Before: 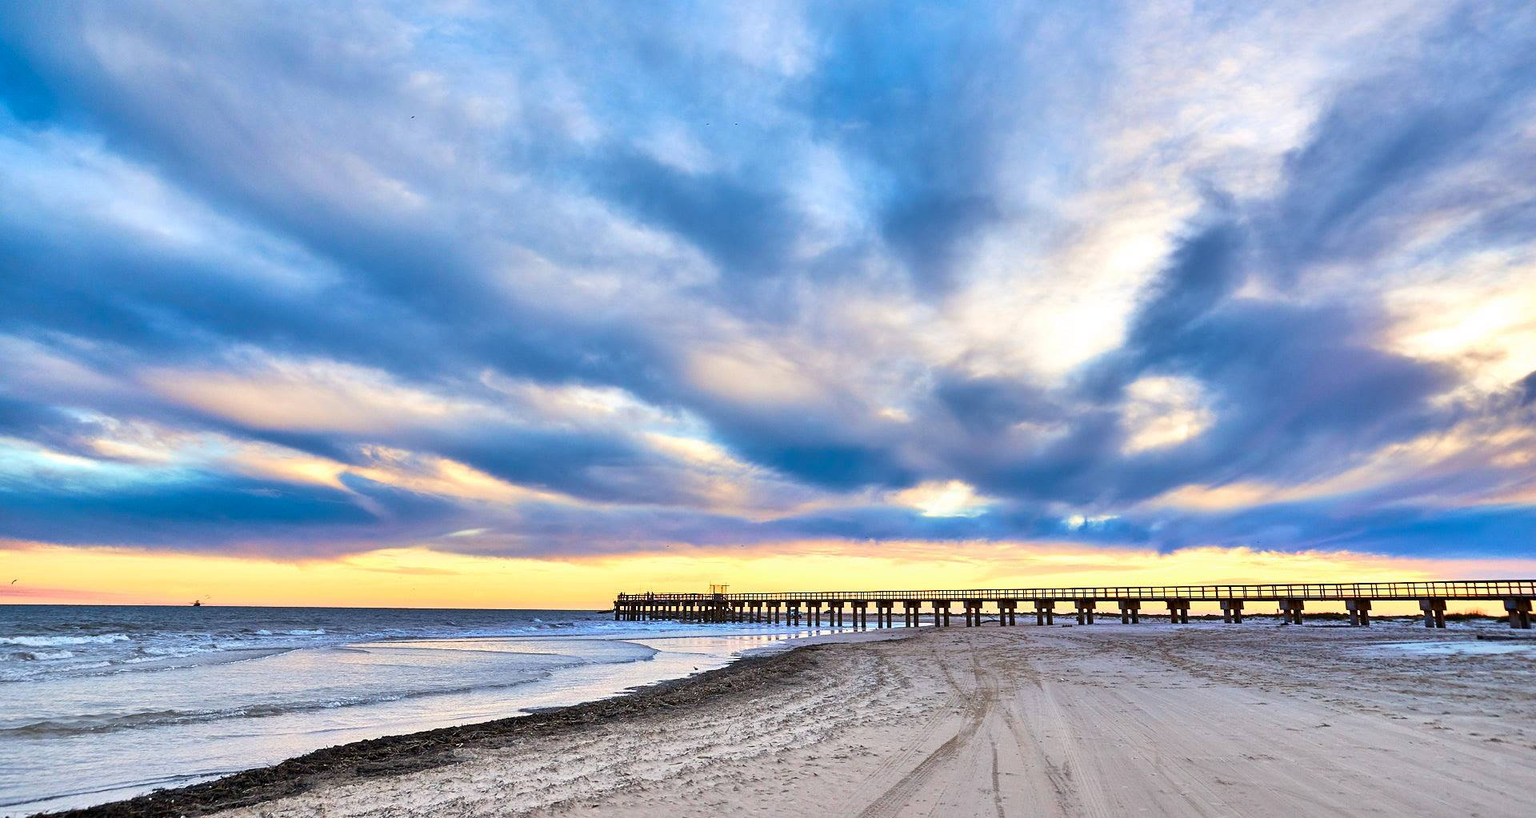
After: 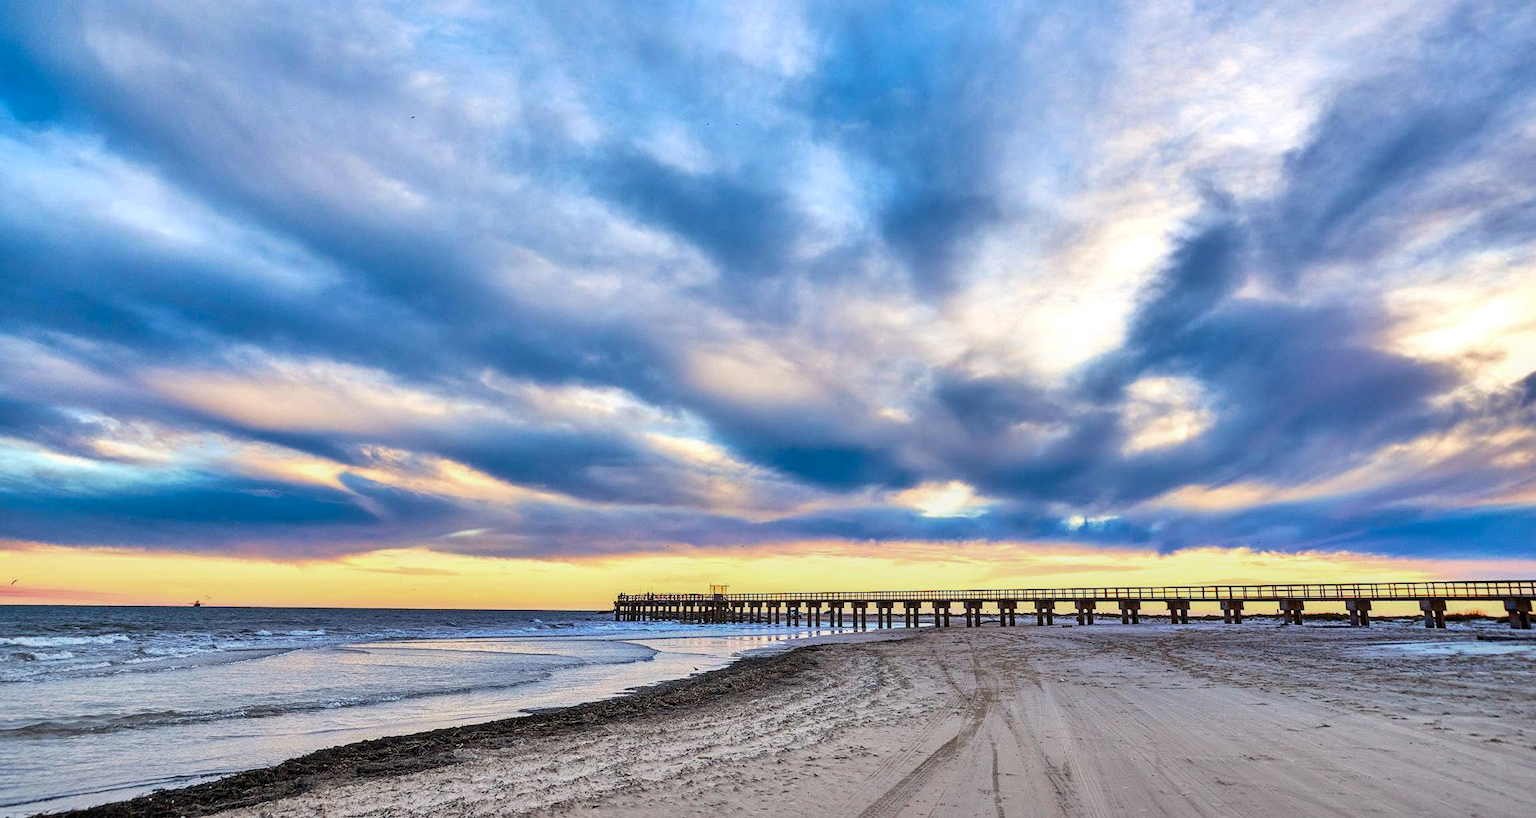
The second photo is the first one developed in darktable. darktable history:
local contrast: on, module defaults
graduated density: rotation -180°, offset 27.42
